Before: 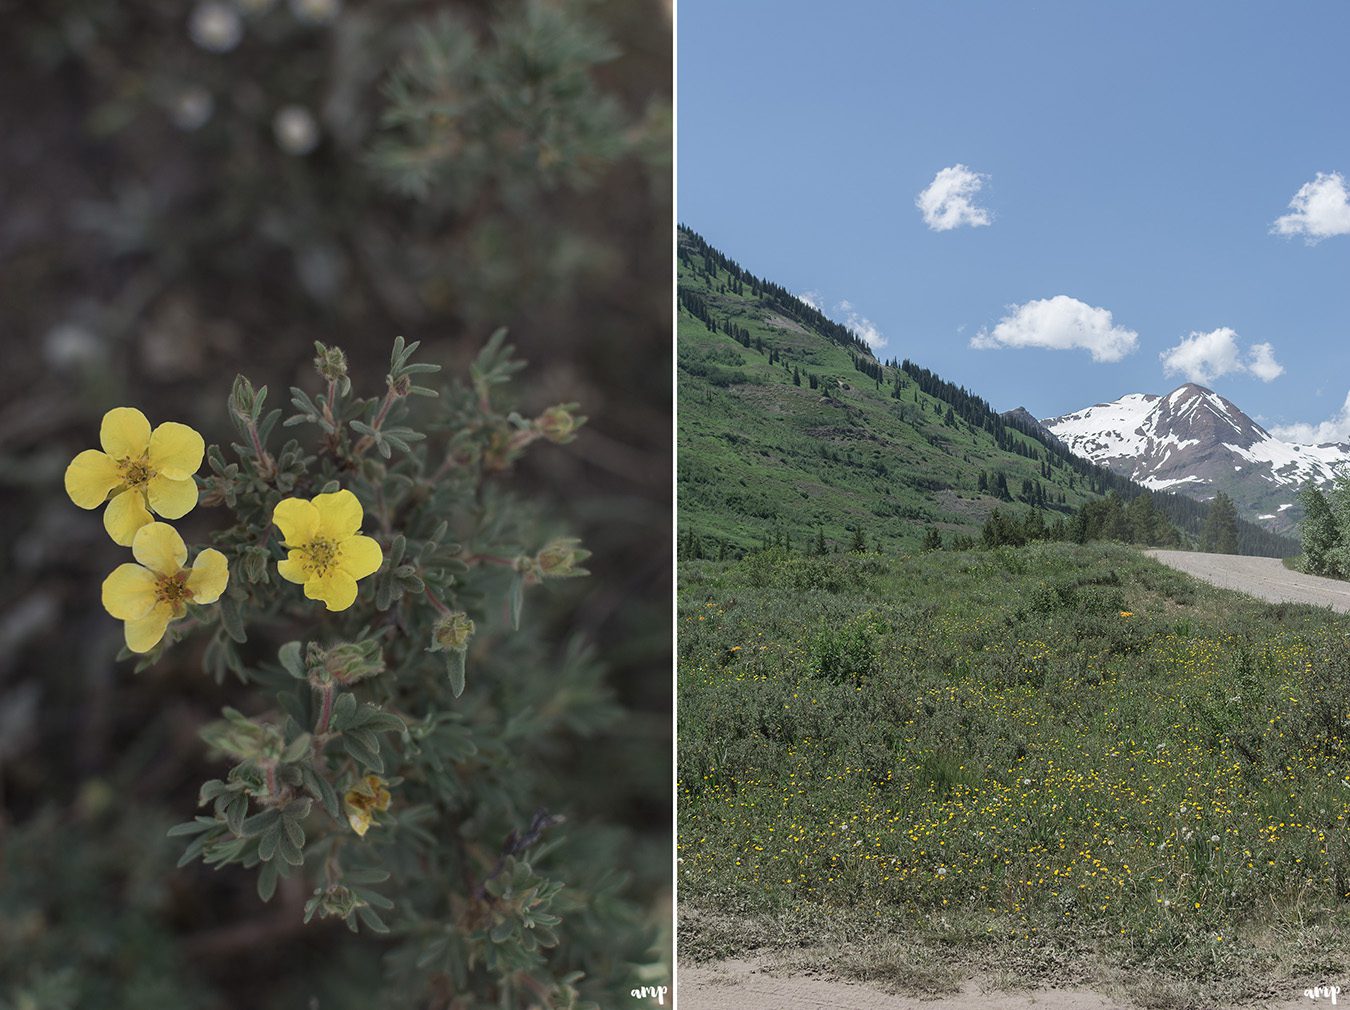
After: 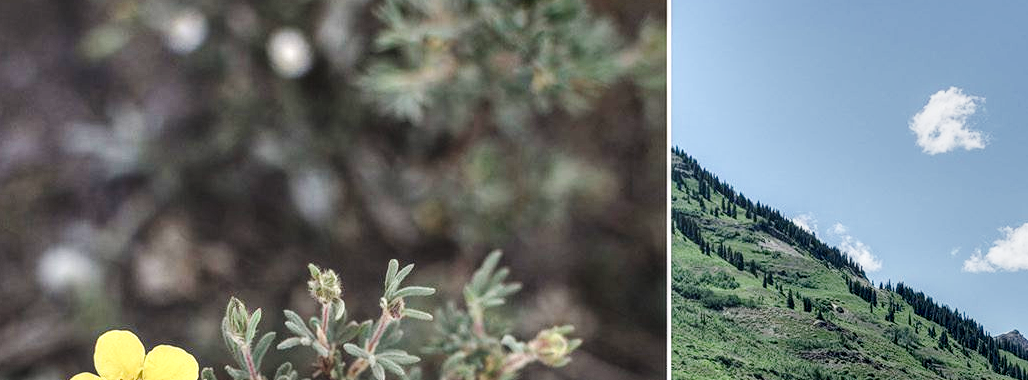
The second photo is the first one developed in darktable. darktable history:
crop: left 0.51%, top 7.647%, right 23.285%, bottom 54.693%
base curve: curves: ch0 [(0, 0) (0.028, 0.03) (0.121, 0.232) (0.46, 0.748) (0.859, 0.968) (1, 1)], preserve colors none
shadows and highlights: soften with gaussian
local contrast: detail 205%
contrast brightness saturation: contrast -0.277
